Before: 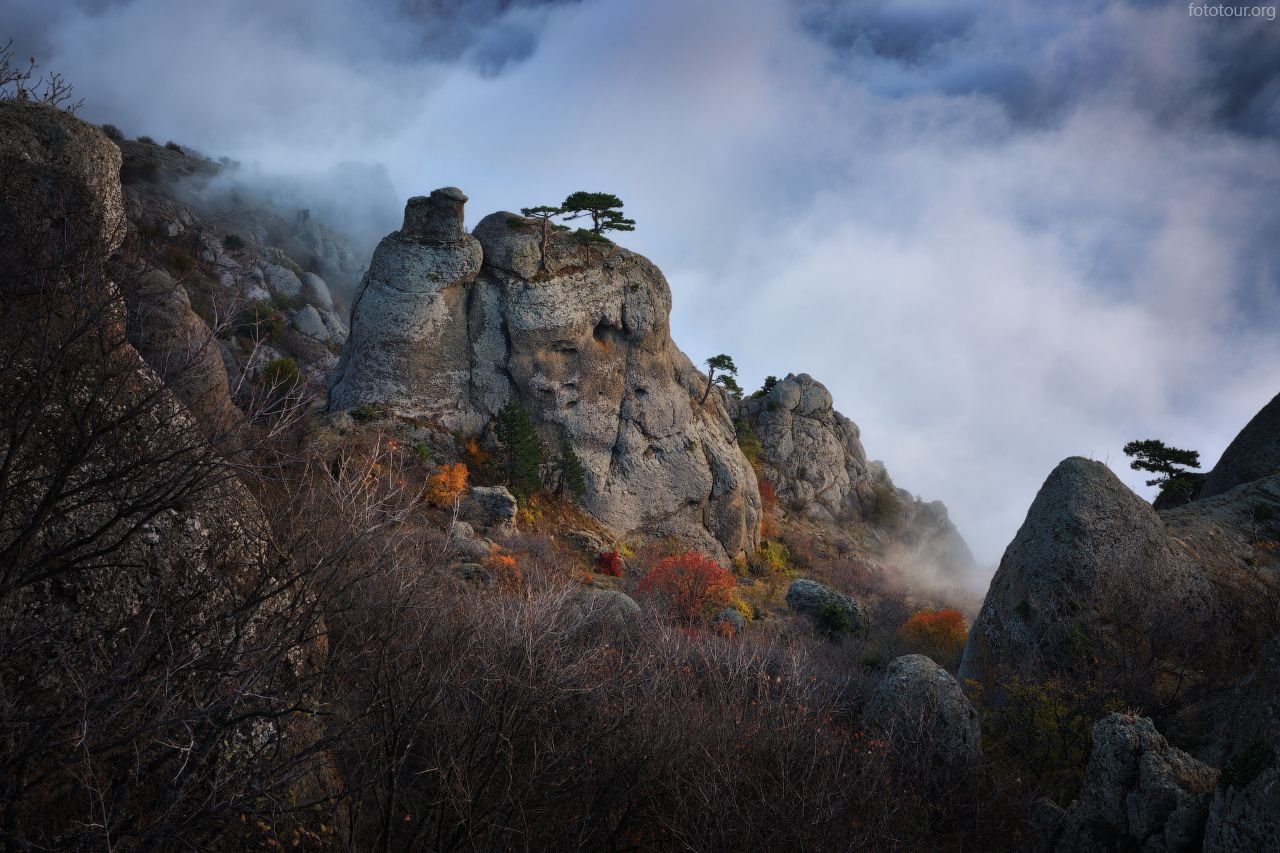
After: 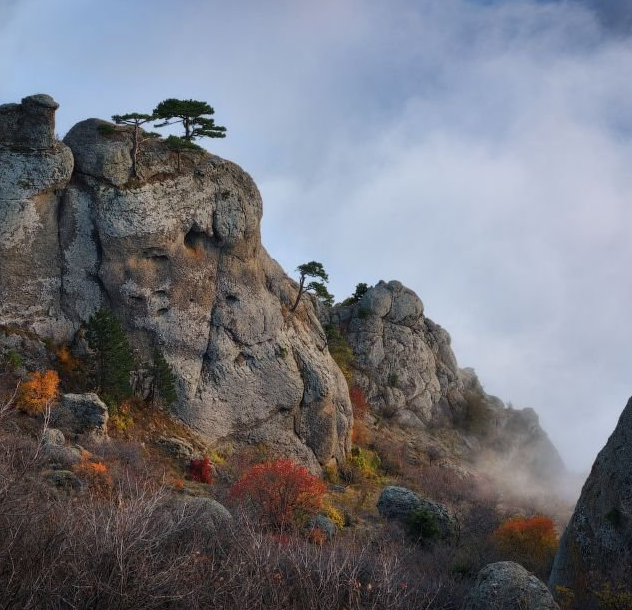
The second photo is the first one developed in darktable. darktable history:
tone equalizer: edges refinement/feathering 500, mask exposure compensation -1.57 EV, preserve details no
exposure: compensate exposure bias true, compensate highlight preservation false
crop: left 32.026%, top 10.985%, right 18.543%, bottom 17.492%
levels: black 0.104%
